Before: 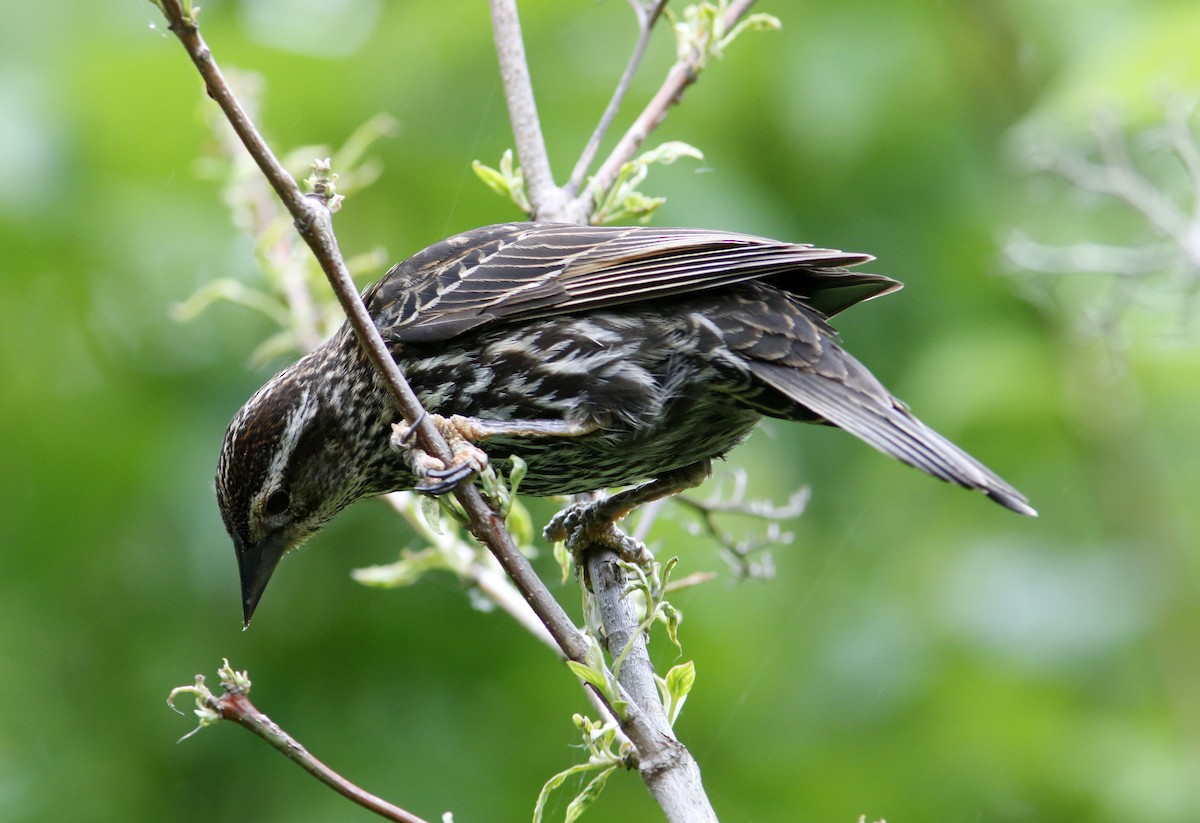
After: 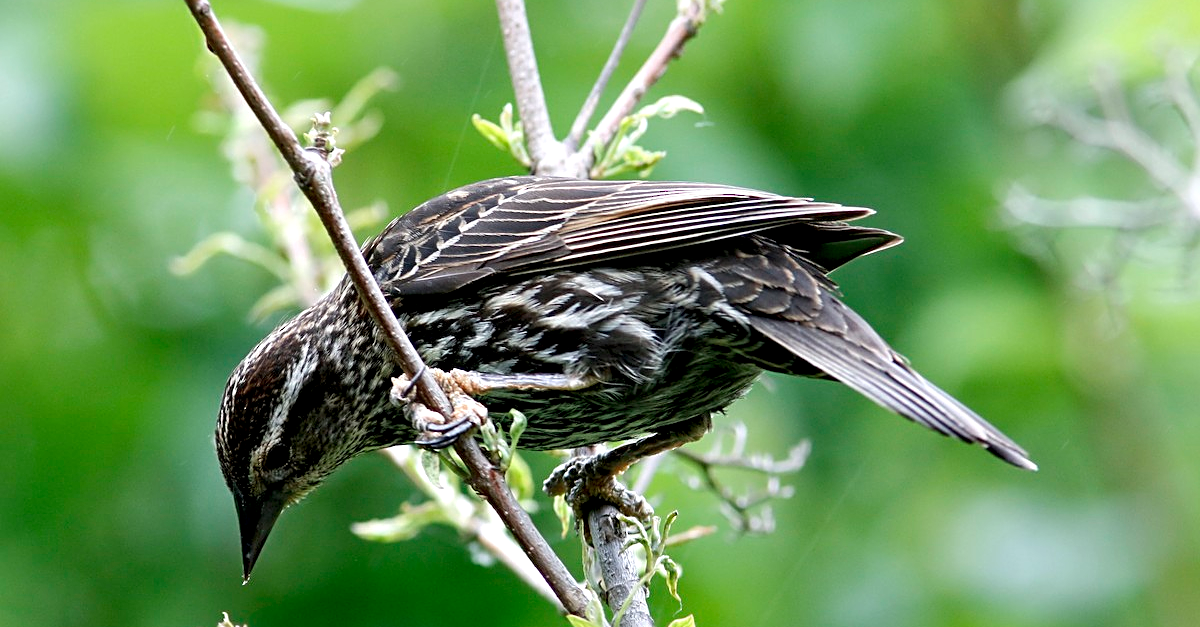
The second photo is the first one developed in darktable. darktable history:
sharpen: on, module defaults
crop: top 5.66%, bottom 18.116%
contrast brightness saturation: saturation -0.053
local contrast: highlights 107%, shadows 101%, detail 120%, midtone range 0.2
contrast equalizer: octaves 7, y [[0.528 ×6], [0.514 ×6], [0.362 ×6], [0 ×6], [0 ×6]]
tone equalizer: edges refinement/feathering 500, mask exposure compensation -1.57 EV, preserve details no
